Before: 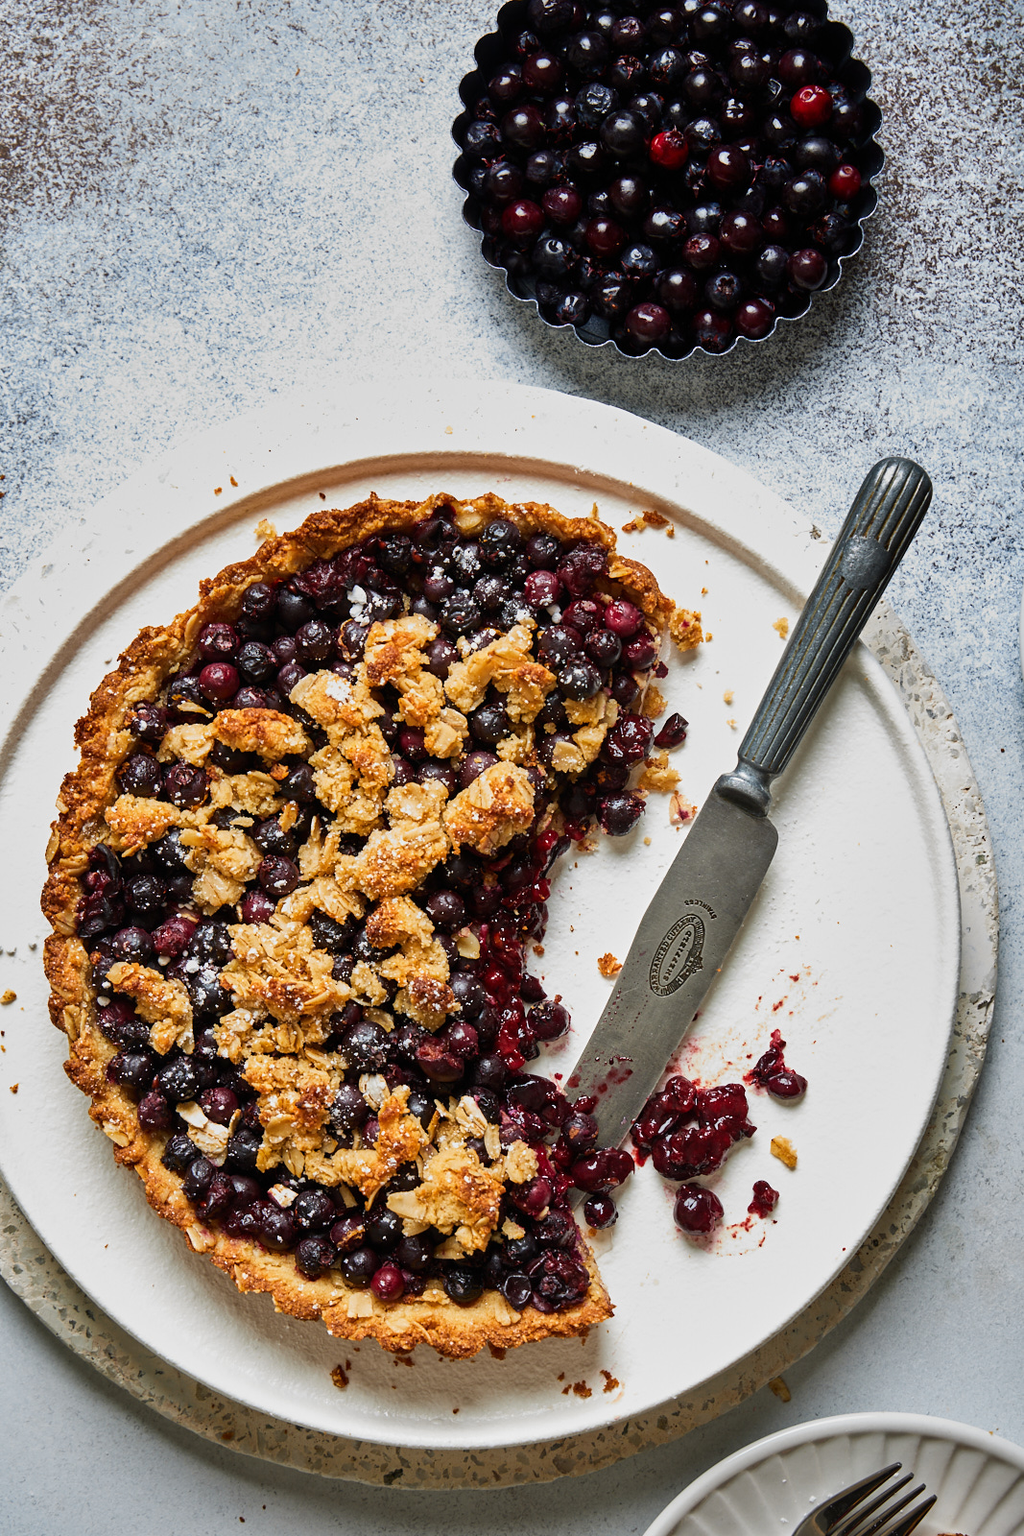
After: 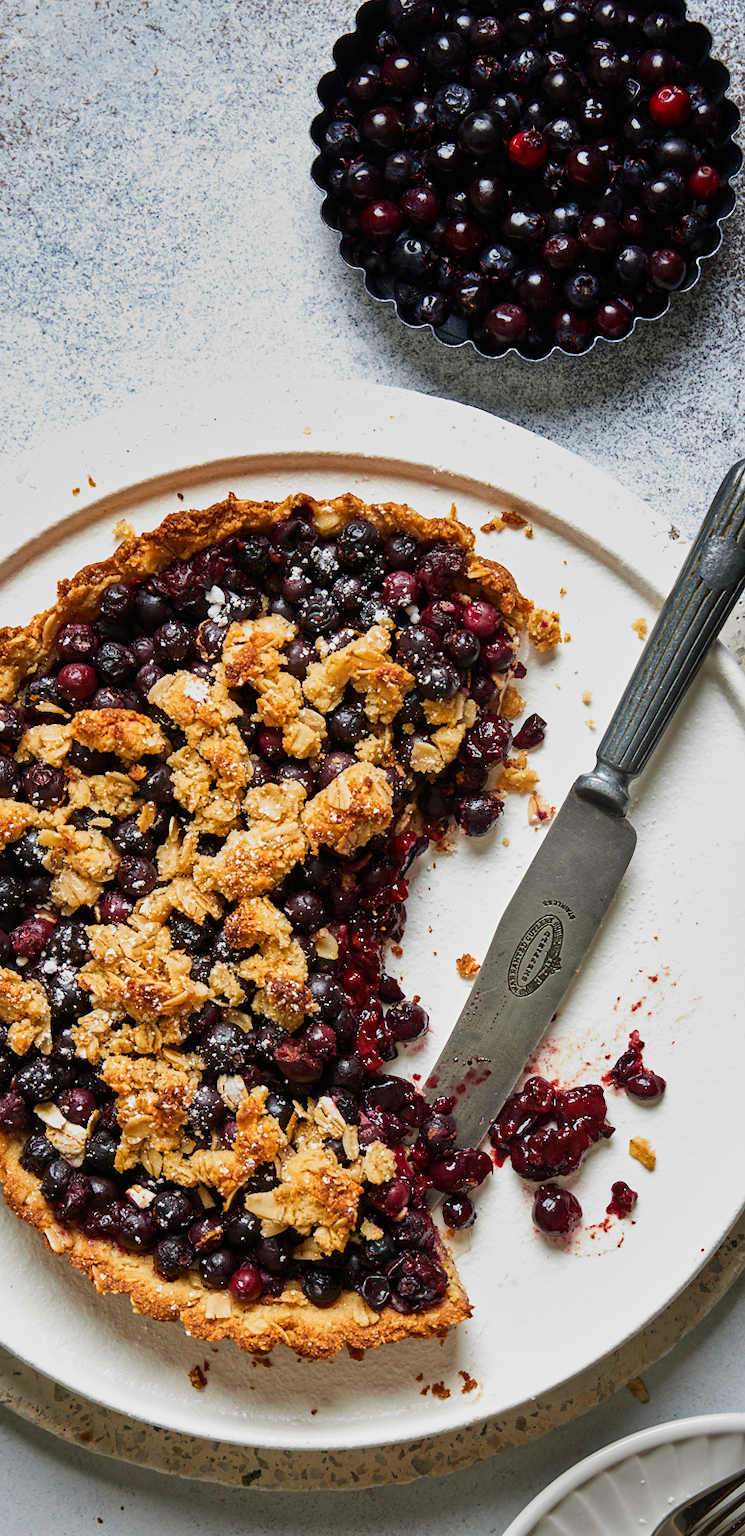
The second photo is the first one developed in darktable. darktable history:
crop: left 13.907%, right 13.315%
